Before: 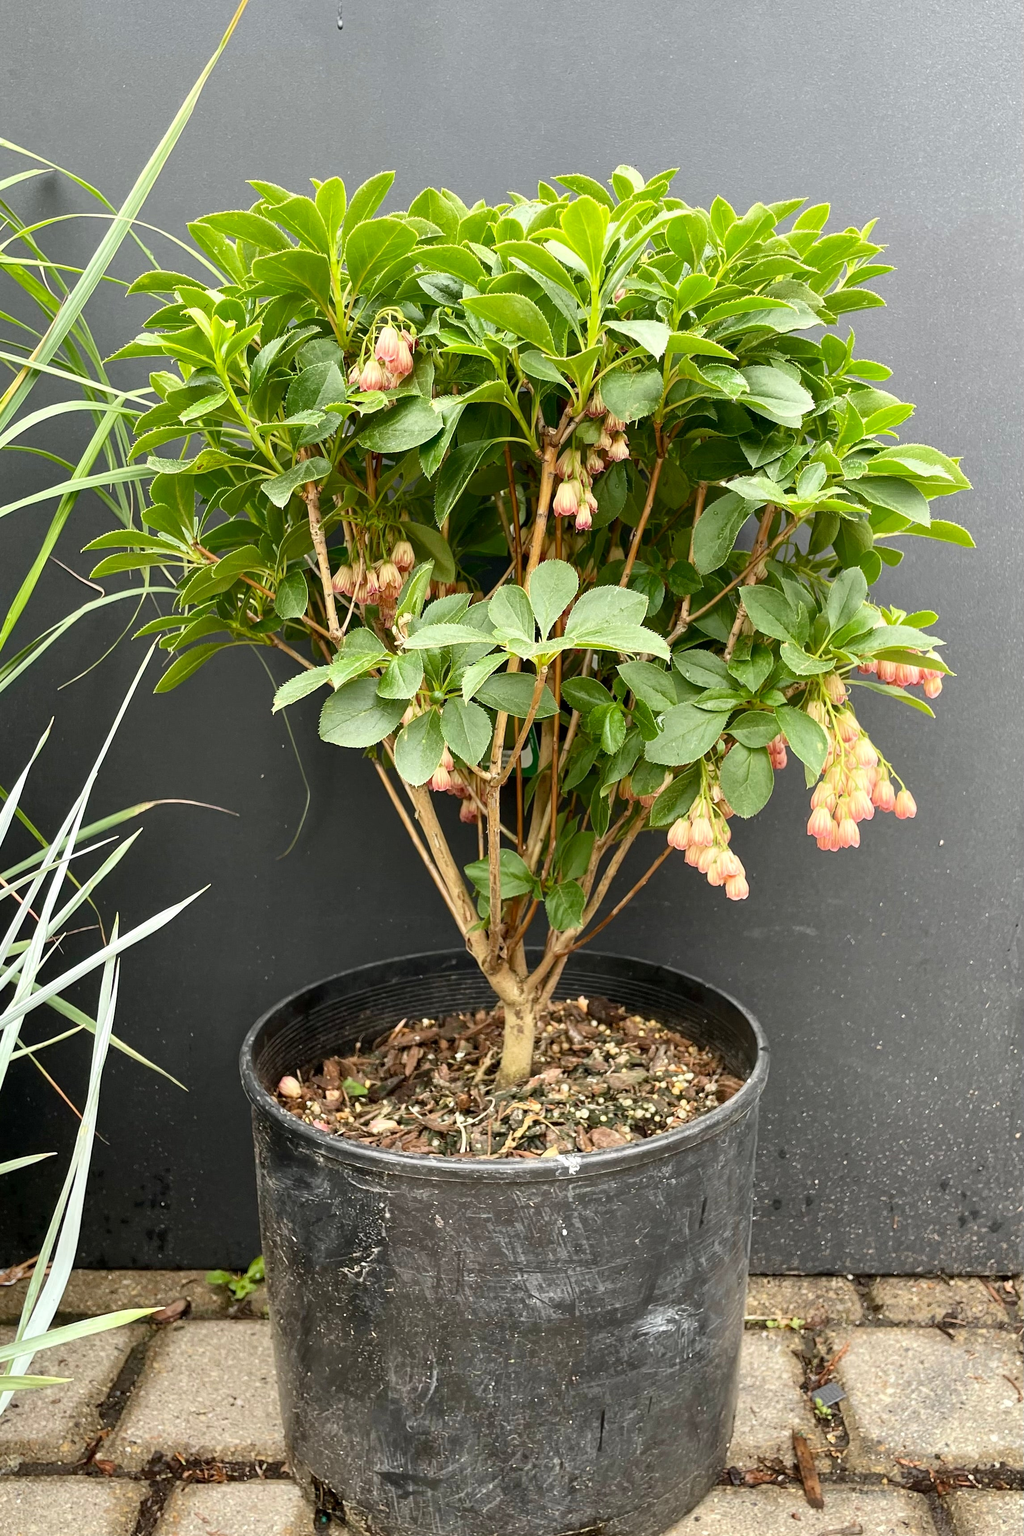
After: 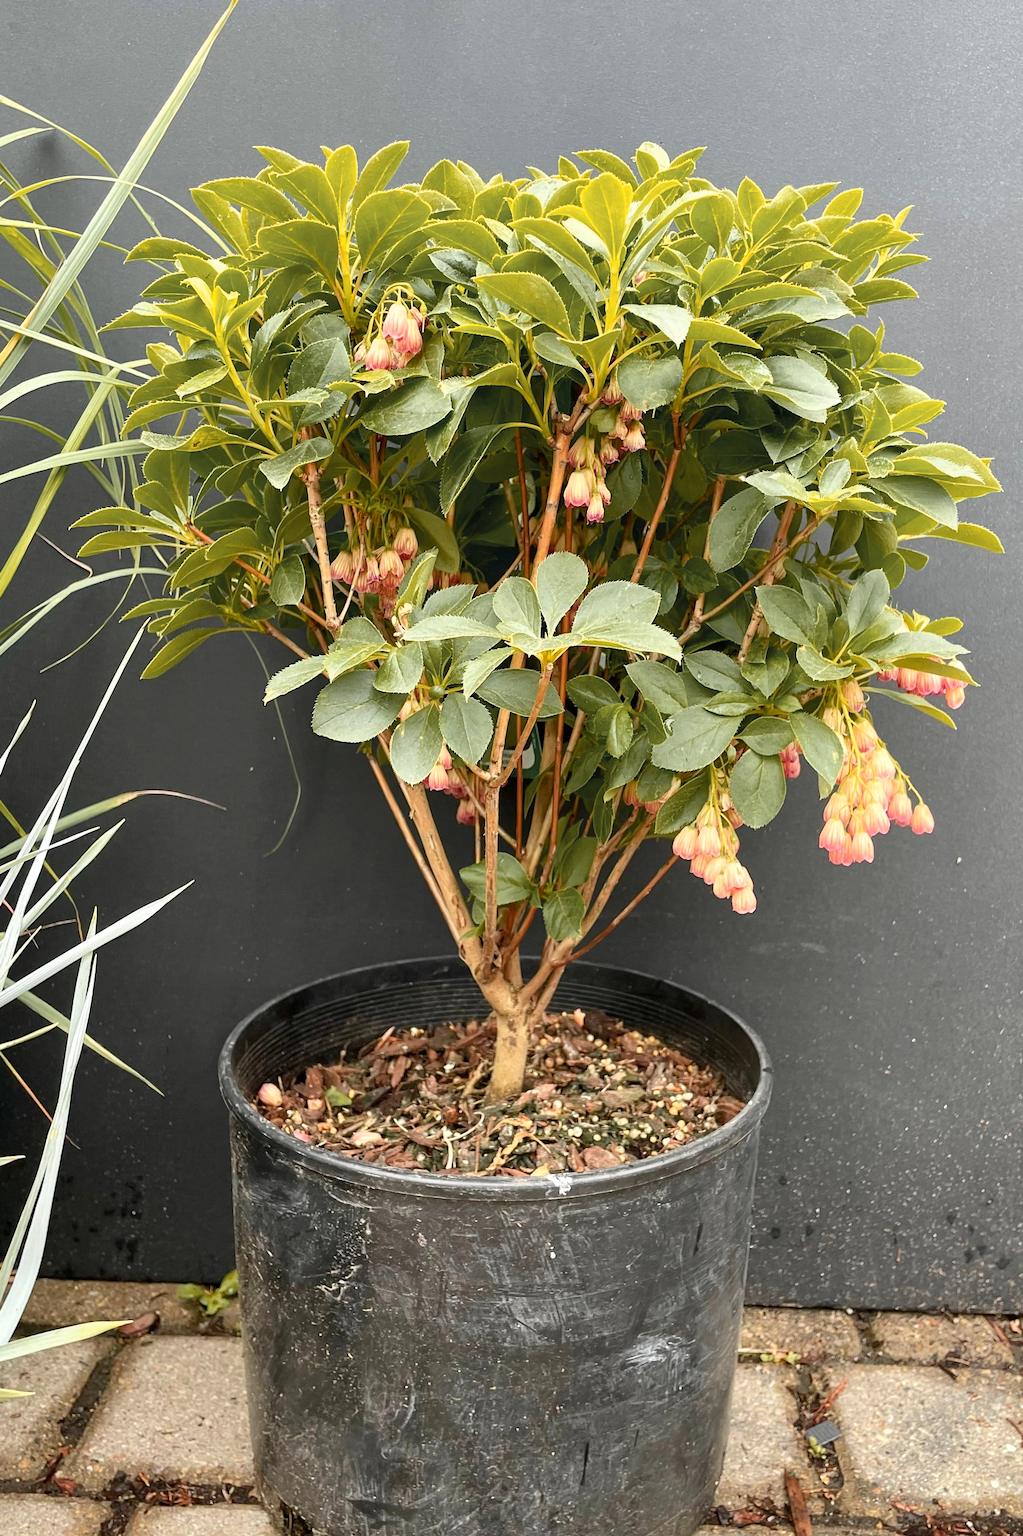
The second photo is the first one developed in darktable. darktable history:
crop and rotate: angle -1.75°
color zones: curves: ch1 [(0.263, 0.53) (0.376, 0.287) (0.487, 0.512) (0.748, 0.547) (1, 0.513)]; ch2 [(0.262, 0.45) (0.751, 0.477)]
shadows and highlights: shadows 25.56, highlights -25.06
